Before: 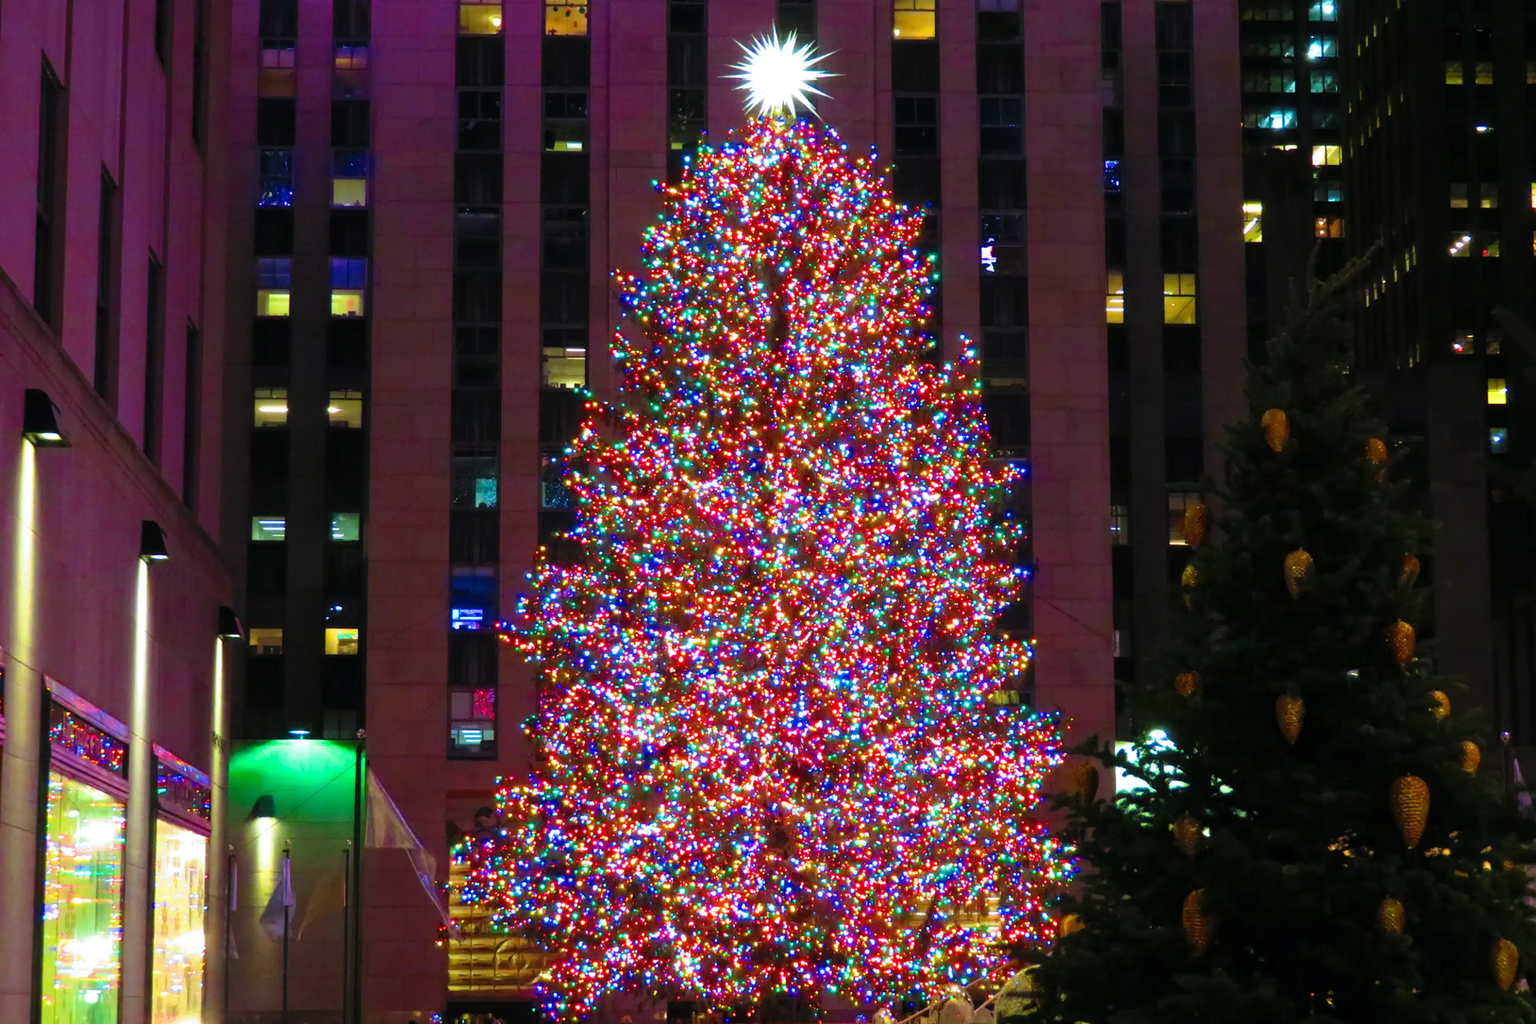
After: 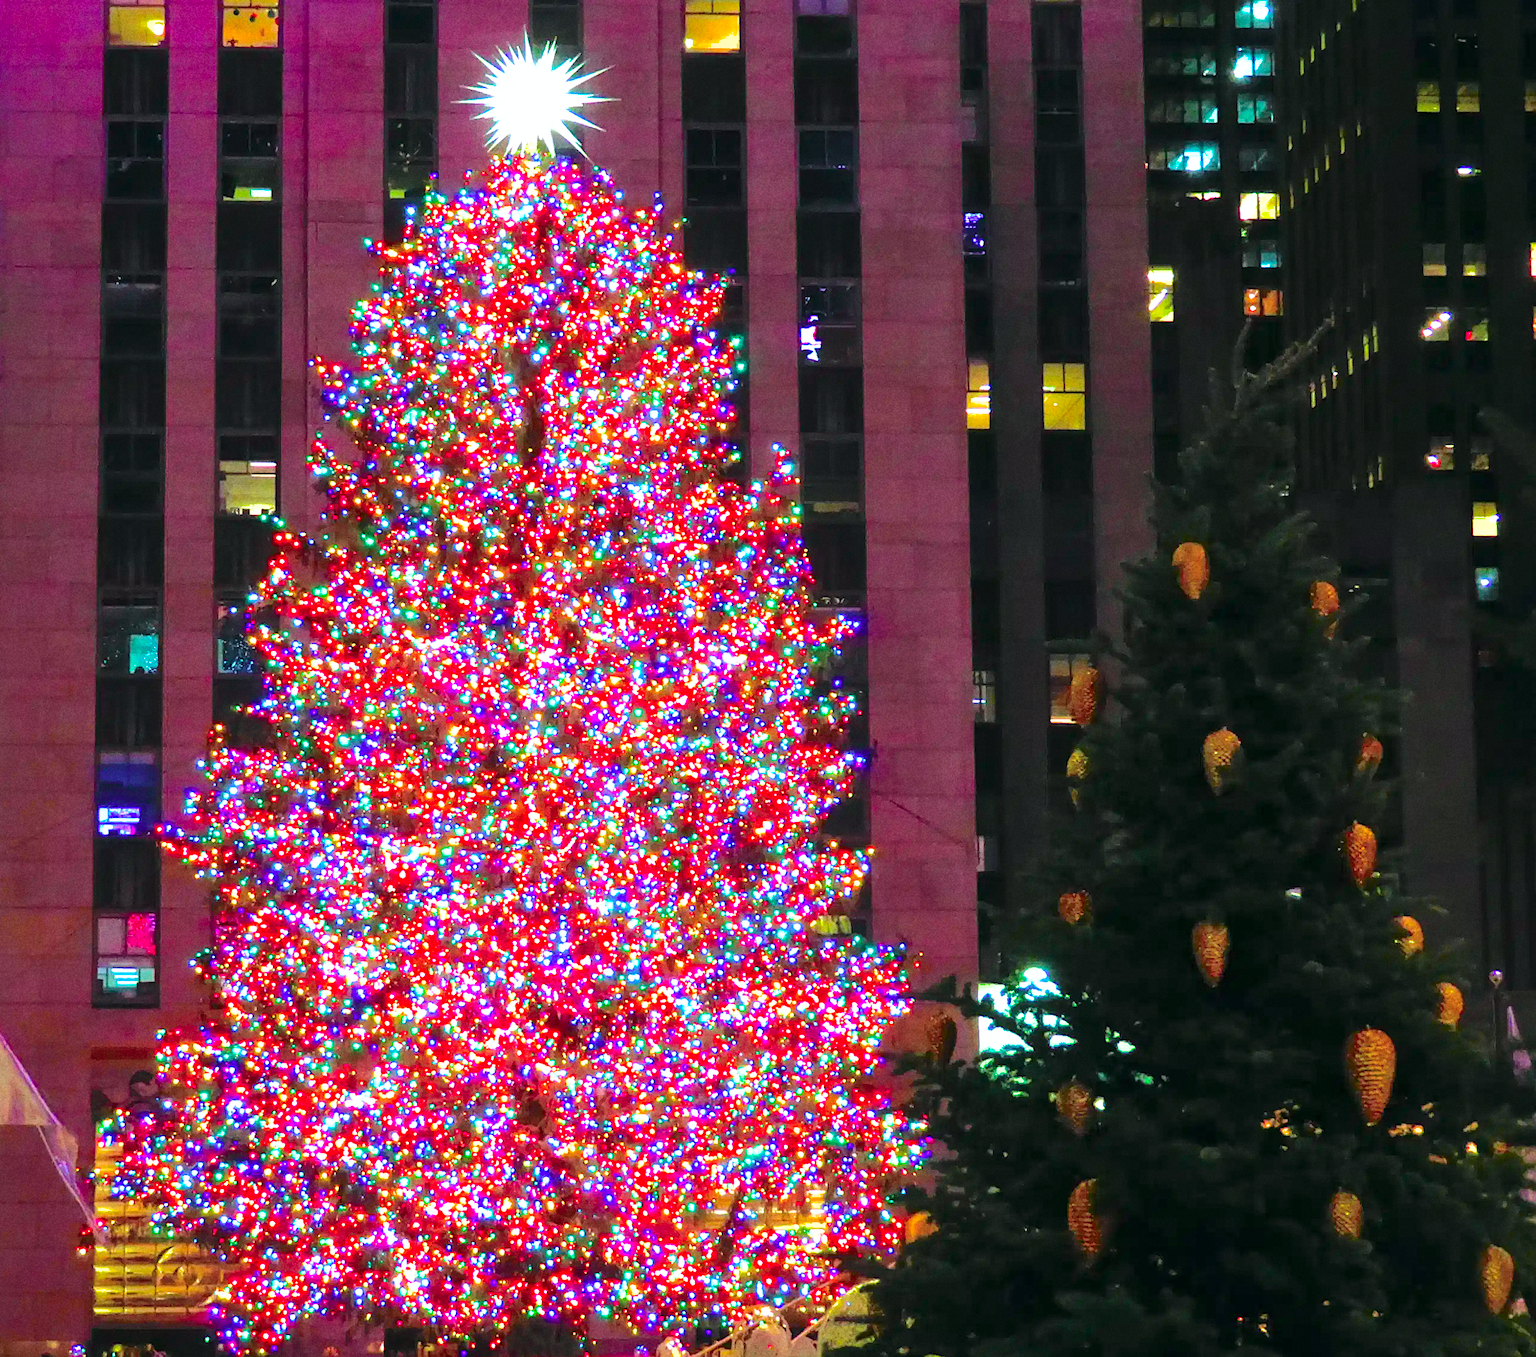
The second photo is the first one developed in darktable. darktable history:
rotate and perspective: automatic cropping original format, crop left 0, crop top 0
shadows and highlights: shadows 40, highlights -60
tone curve: curves: ch0 [(0, 0.003) (0.211, 0.174) (0.482, 0.519) (0.843, 0.821) (0.992, 0.971)]; ch1 [(0, 0) (0.276, 0.206) (0.393, 0.364) (0.482, 0.477) (0.506, 0.5) (0.523, 0.523) (0.572, 0.592) (0.635, 0.665) (0.695, 0.759) (1, 1)]; ch2 [(0, 0) (0.438, 0.456) (0.498, 0.497) (0.536, 0.527) (0.562, 0.584) (0.619, 0.602) (0.698, 0.698) (1, 1)], color space Lab, independent channels, preserve colors none
crop and rotate: left 24.6%
grain: on, module defaults
exposure: black level correction 0, exposure 1.125 EV, compensate exposure bias true, compensate highlight preservation false
sharpen: on, module defaults
